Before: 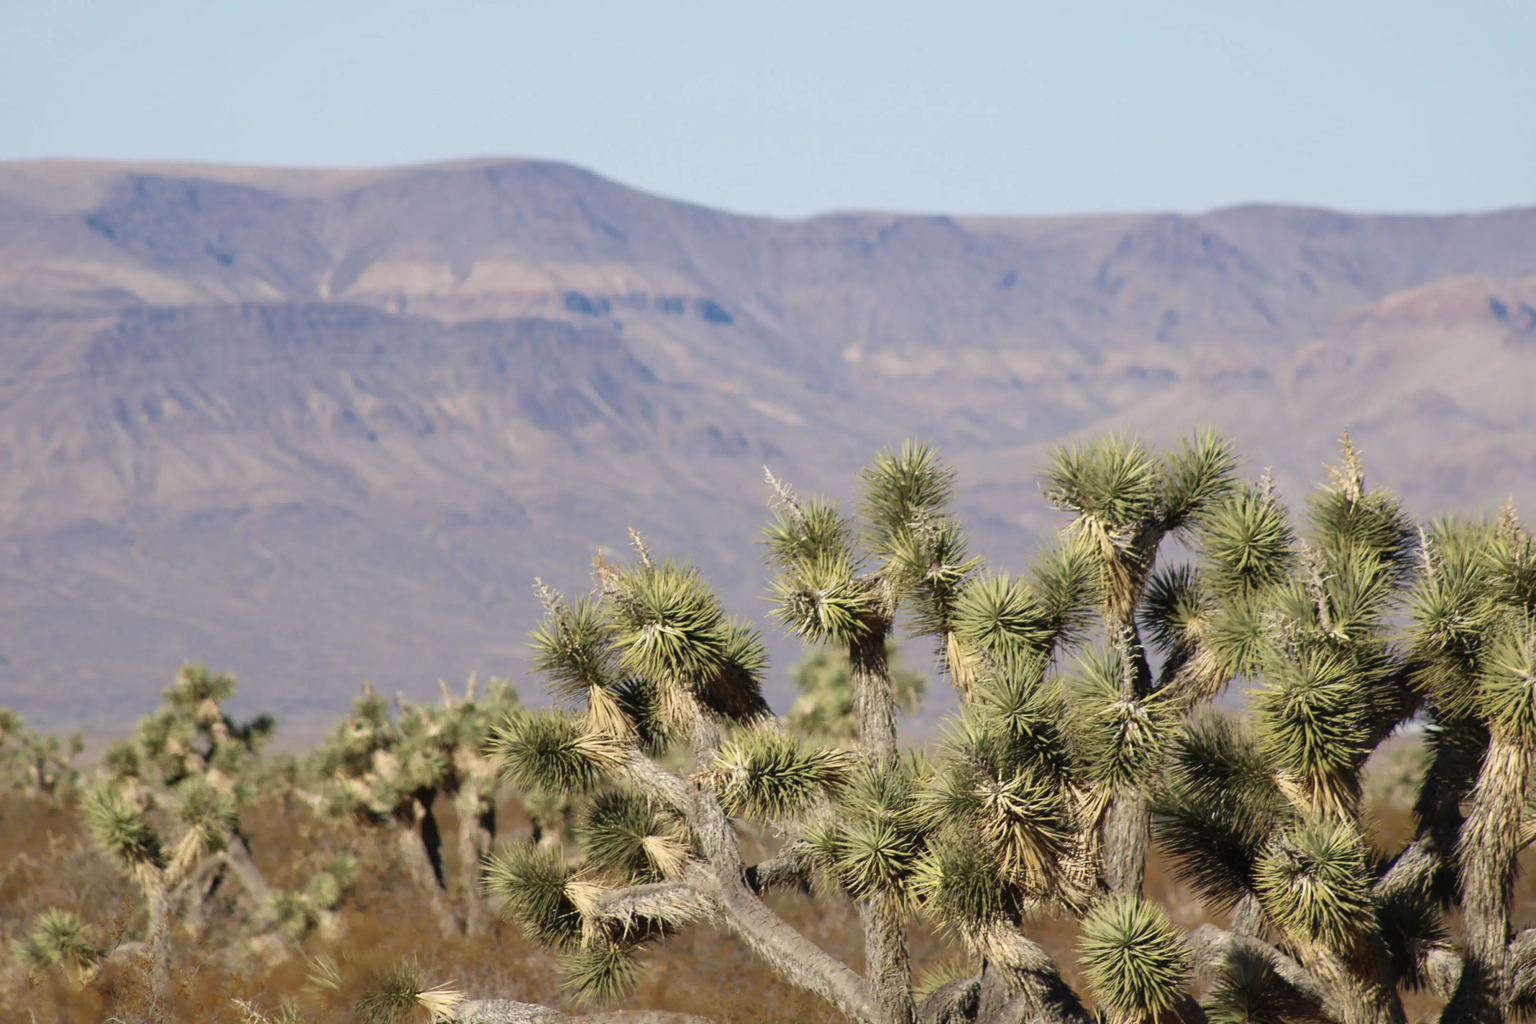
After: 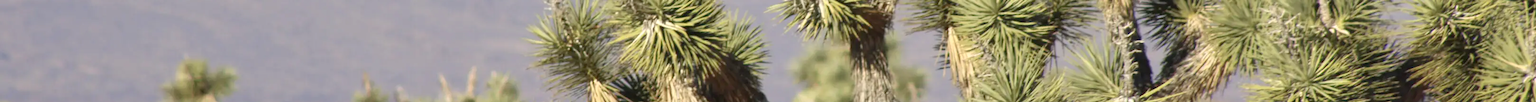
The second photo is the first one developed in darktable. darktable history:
tone equalizer: -8 EV 1 EV, -7 EV 1 EV, -6 EV 1 EV, -5 EV 1 EV, -4 EV 1 EV, -3 EV 0.75 EV, -2 EV 0.5 EV, -1 EV 0.25 EV
crop and rotate: top 59.084%, bottom 30.916%
